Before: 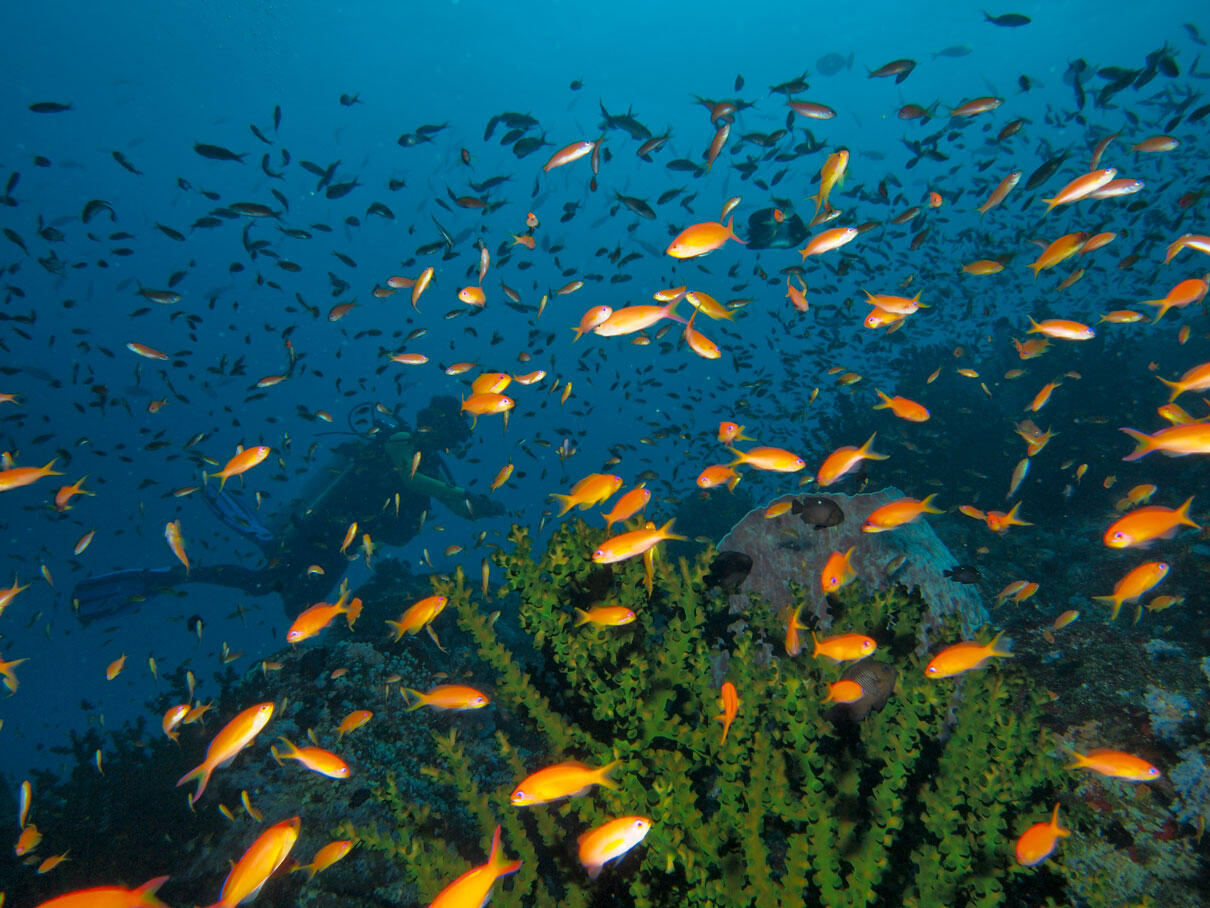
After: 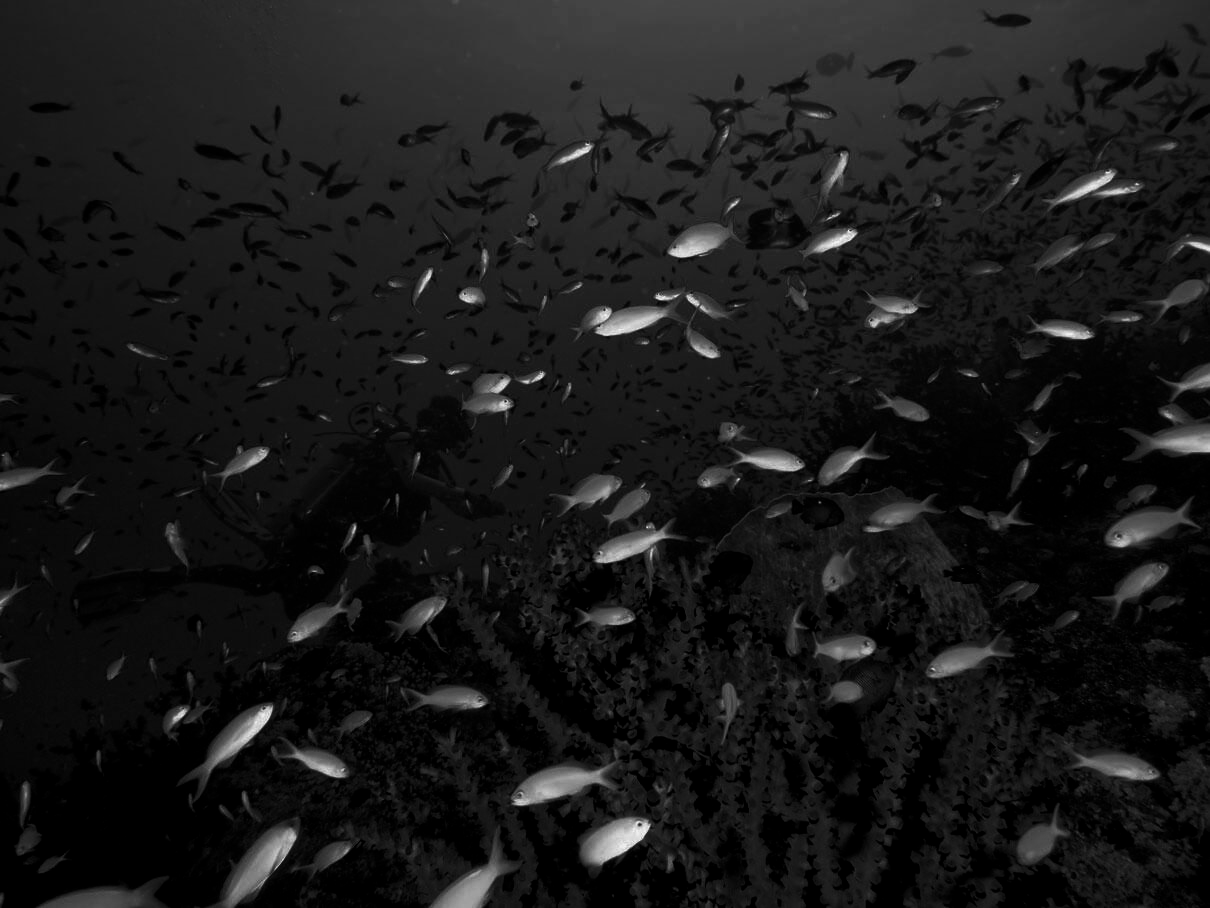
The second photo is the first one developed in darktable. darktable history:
contrast brightness saturation: contrast -0.03, brightness -0.59, saturation -1
exposure: black level correction 0.012, compensate highlight preservation false
